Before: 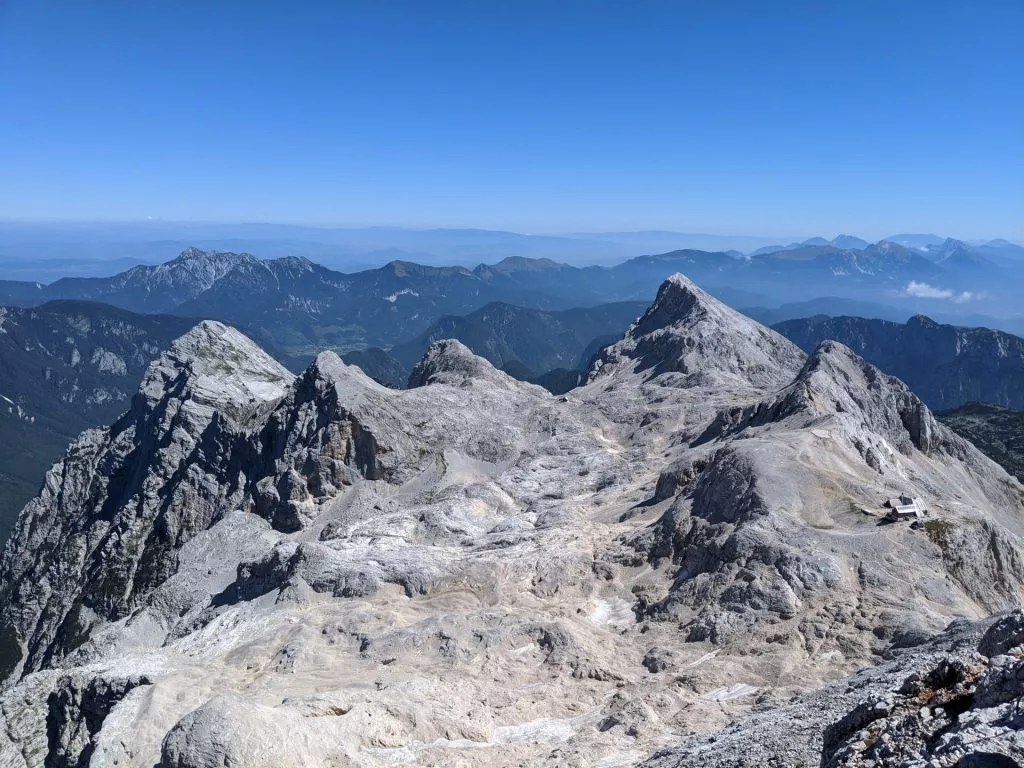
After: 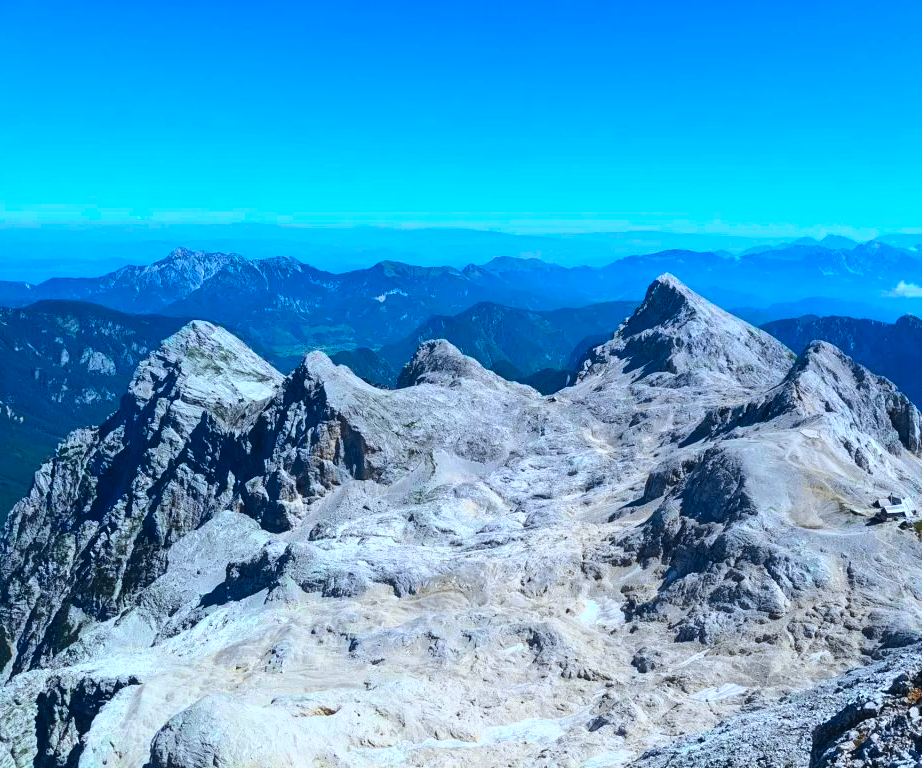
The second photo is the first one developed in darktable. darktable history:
color zones: curves: ch0 [(0.068, 0.464) (0.25, 0.5) (0.48, 0.508) (0.75, 0.536) (0.886, 0.476) (0.967, 0.456)]; ch1 [(0.066, 0.456) (0.25, 0.5) (0.616, 0.508) (0.746, 0.56) (0.934, 0.444)]
color calibration: illuminant Planckian (black body), adaptation linear Bradford (ICC v4), x 0.361, y 0.366, temperature 4511.61 K, saturation algorithm version 1 (2020)
tone curve: curves: ch0 [(0, 0.039) (0.104, 0.103) (0.273, 0.267) (0.448, 0.487) (0.704, 0.761) (0.886, 0.922) (0.994, 0.971)]; ch1 [(0, 0) (0.335, 0.298) (0.446, 0.413) (0.485, 0.487) (0.515, 0.503) (0.566, 0.563) (0.641, 0.655) (1, 1)]; ch2 [(0, 0) (0.314, 0.301) (0.421, 0.411) (0.502, 0.494) (0.528, 0.54) (0.557, 0.559) (0.612, 0.605) (0.722, 0.686) (1, 1)], color space Lab, independent channels, preserve colors none
crop and rotate: left 1.088%, right 8.807%
contrast brightness saturation: saturation 0.5
